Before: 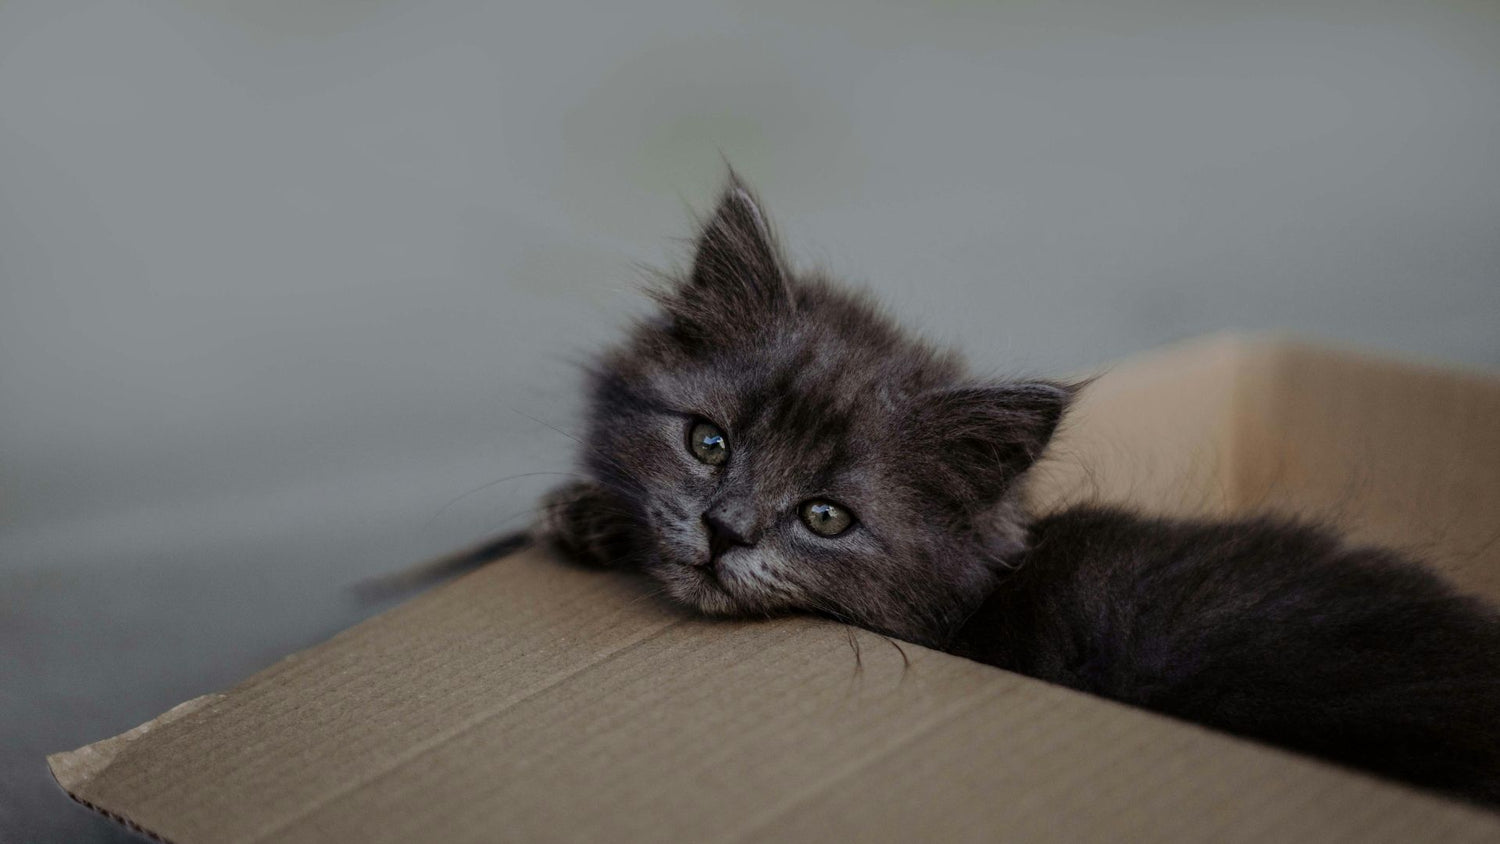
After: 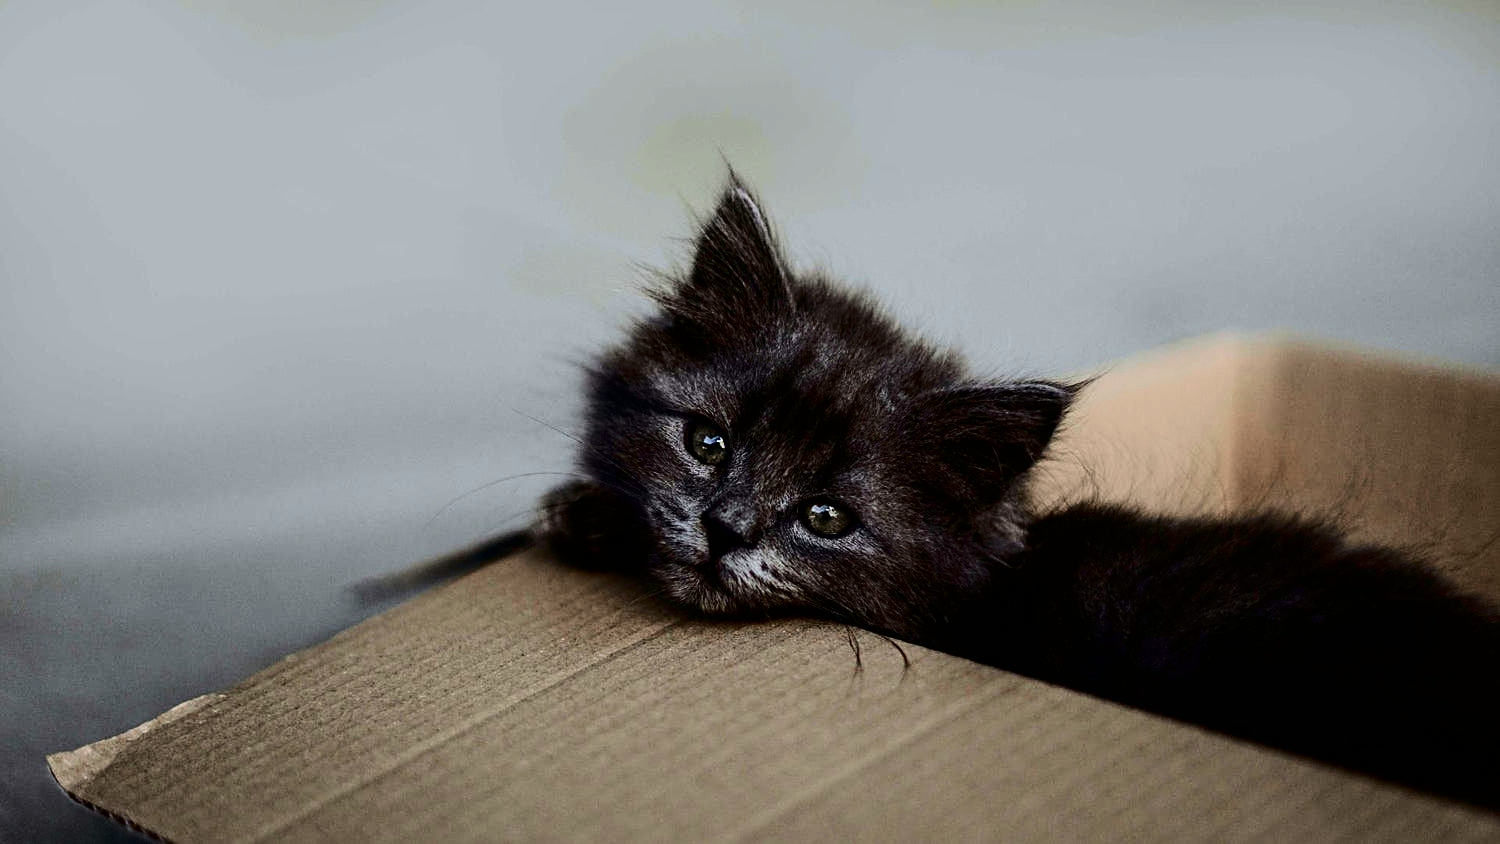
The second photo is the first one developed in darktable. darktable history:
sharpen: on, module defaults
tone equalizer: -8 EV -1.08 EV, -7 EV -1.01 EV, -6 EV -0.867 EV, -5 EV -0.578 EV, -3 EV 0.578 EV, -2 EV 0.867 EV, -1 EV 1.01 EV, +0 EV 1.08 EV, edges refinement/feathering 500, mask exposure compensation -1.57 EV, preserve details no
tone curve: curves: ch0 [(0, 0) (0.049, 0.01) (0.154, 0.081) (0.491, 0.519) (0.748, 0.765) (1, 0.919)]; ch1 [(0, 0) (0.172, 0.123) (0.317, 0.272) (0.401, 0.422) (0.499, 0.497) (0.531, 0.54) (0.615, 0.603) (0.741, 0.783) (1, 1)]; ch2 [(0, 0) (0.411, 0.424) (0.483, 0.478) (0.544, 0.56) (0.686, 0.638) (1, 1)], color space Lab, independent channels, preserve colors none
